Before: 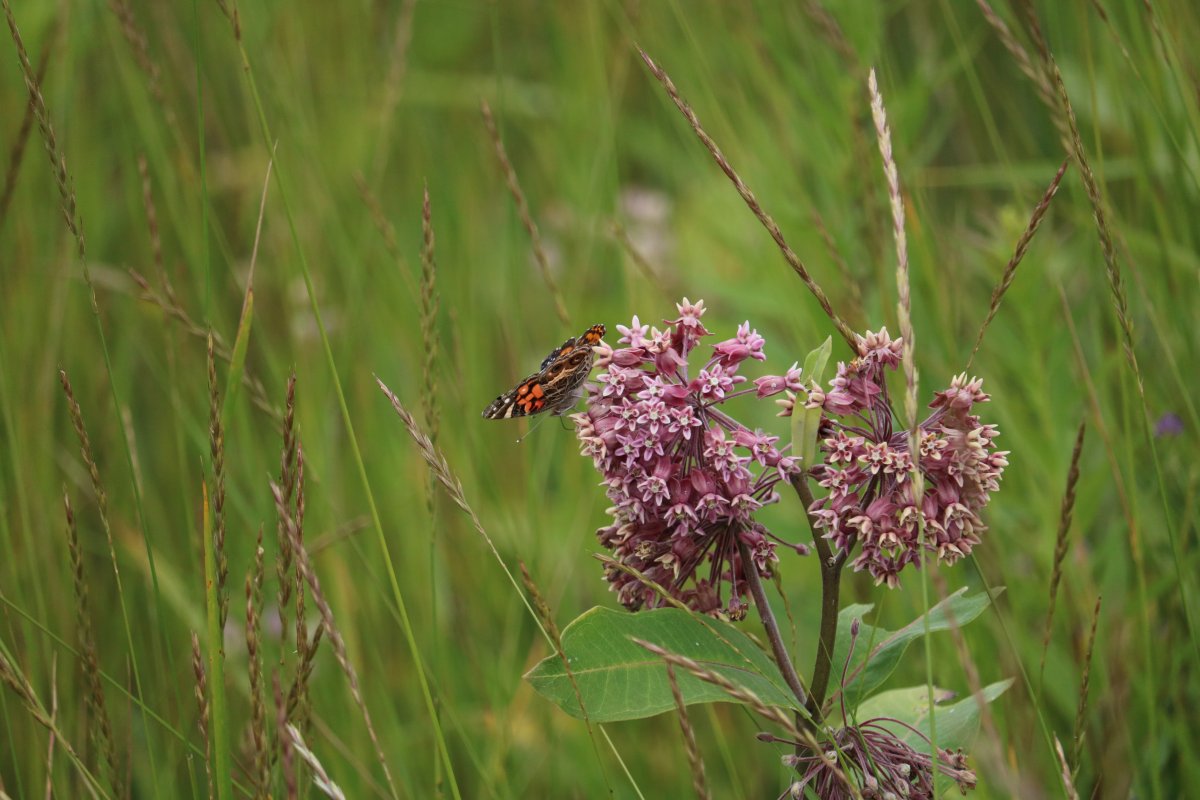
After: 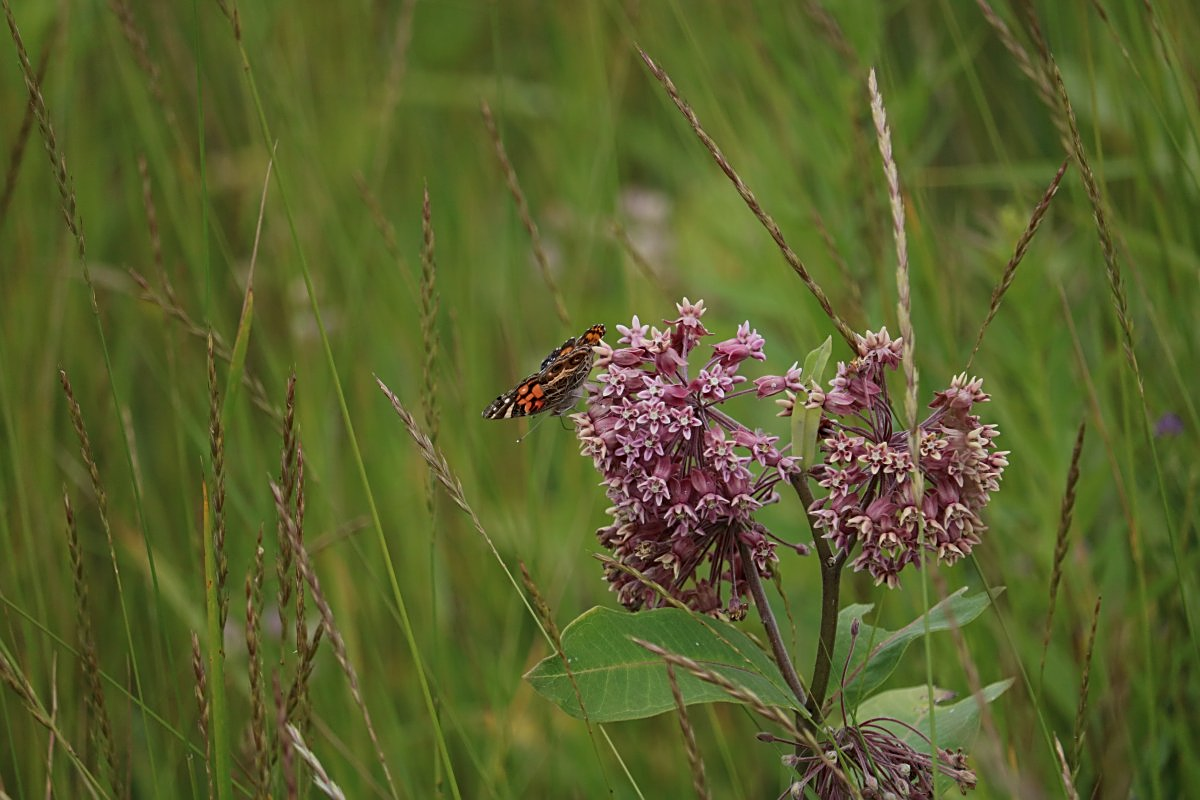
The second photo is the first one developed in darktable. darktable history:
exposure: exposure -0.36 EV, compensate highlight preservation false
sharpen: on, module defaults
